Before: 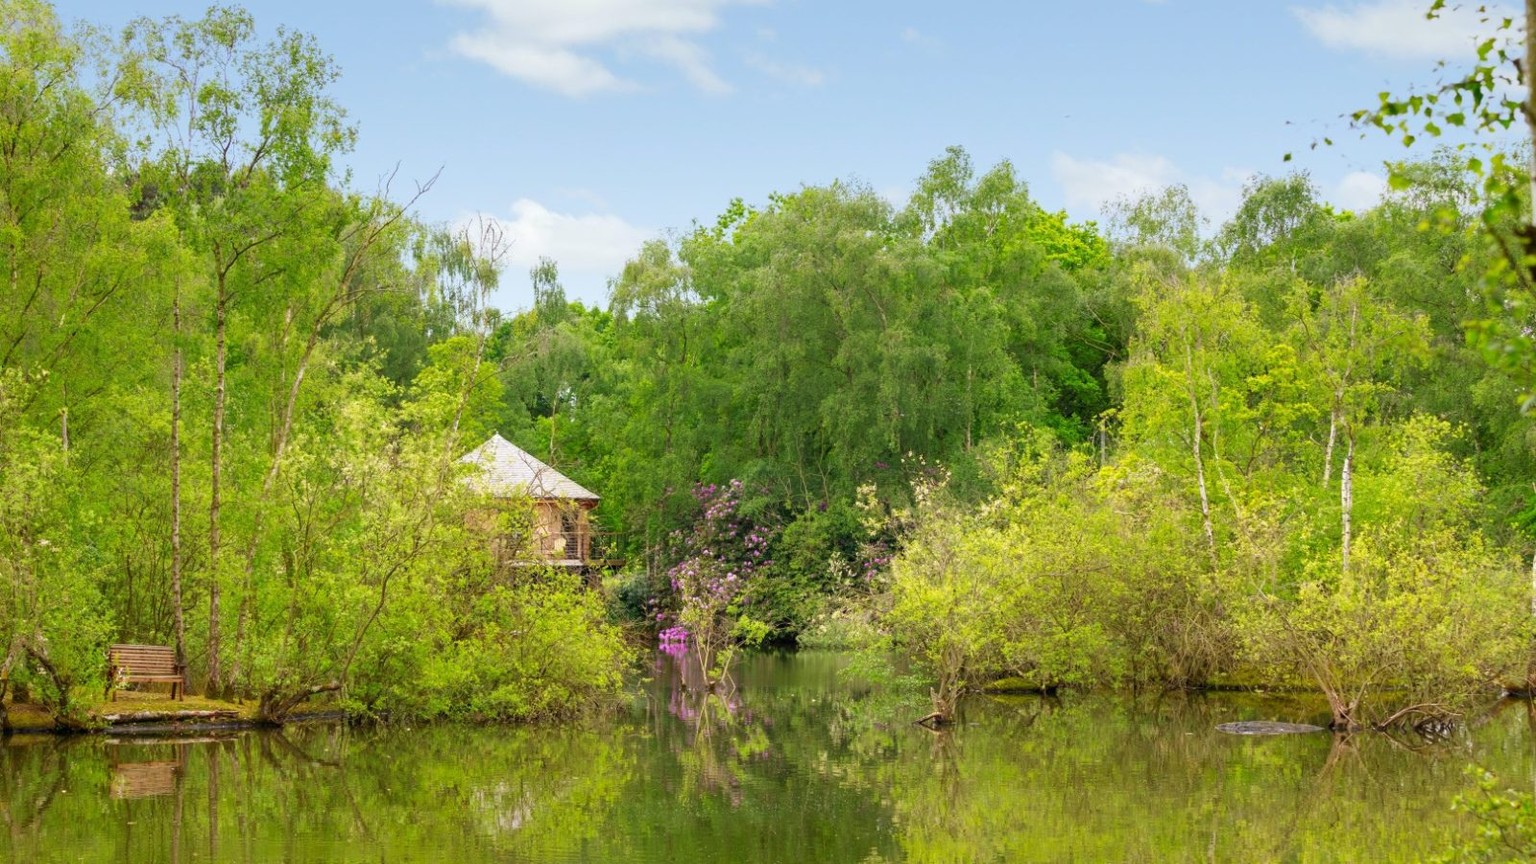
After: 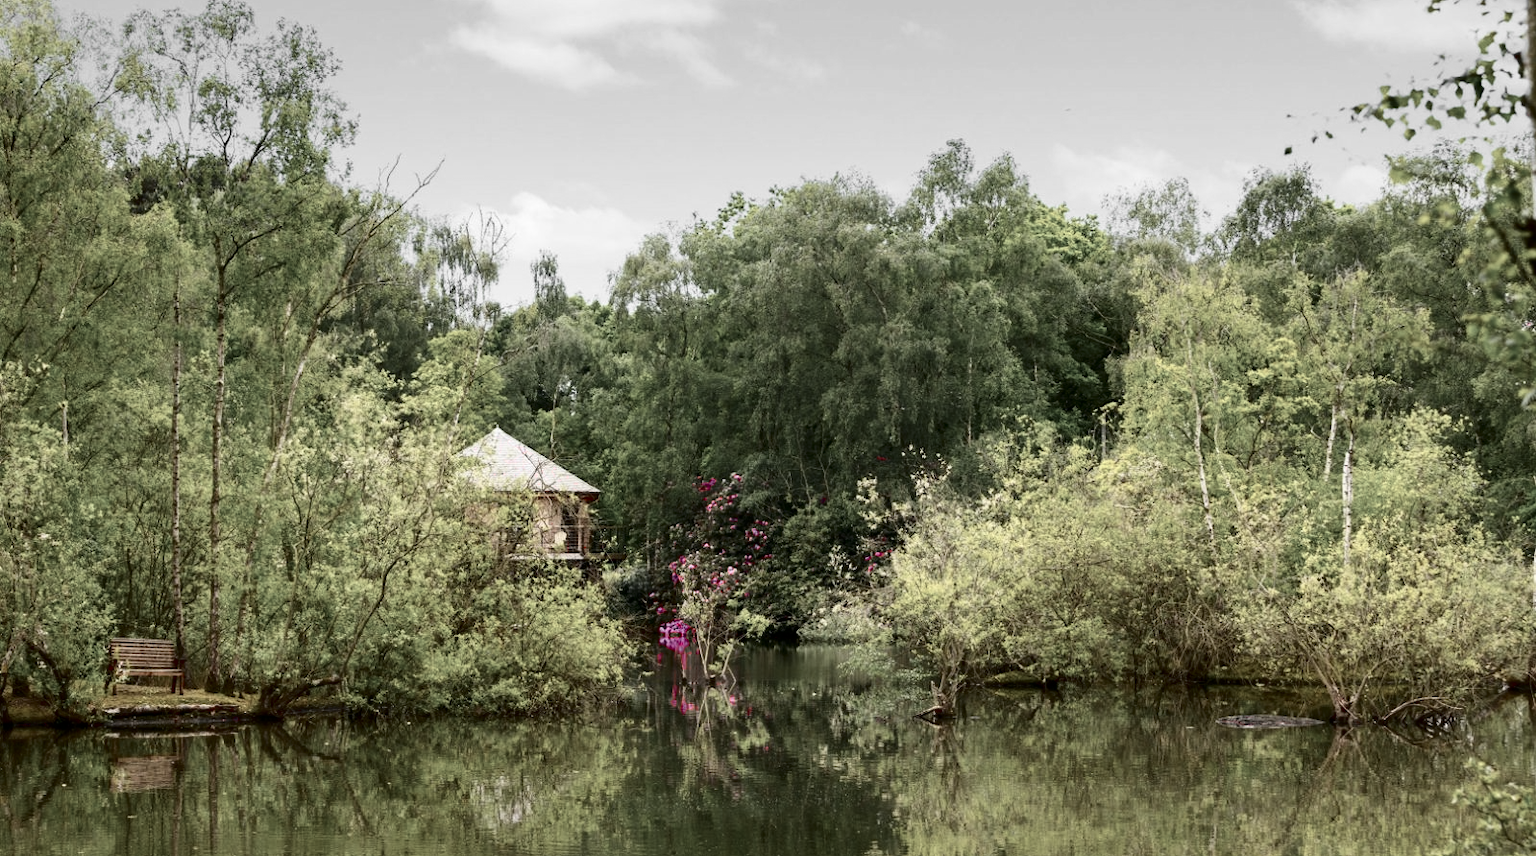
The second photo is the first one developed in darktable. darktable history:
color zones: curves: ch1 [(0, 0.831) (0.08, 0.771) (0.157, 0.268) (0.241, 0.207) (0.562, -0.005) (0.714, -0.013) (0.876, 0.01) (1, 0.831)]
contrast brightness saturation: contrast 0.245, brightness -0.241, saturation 0.145
crop: top 0.837%, right 0.003%
